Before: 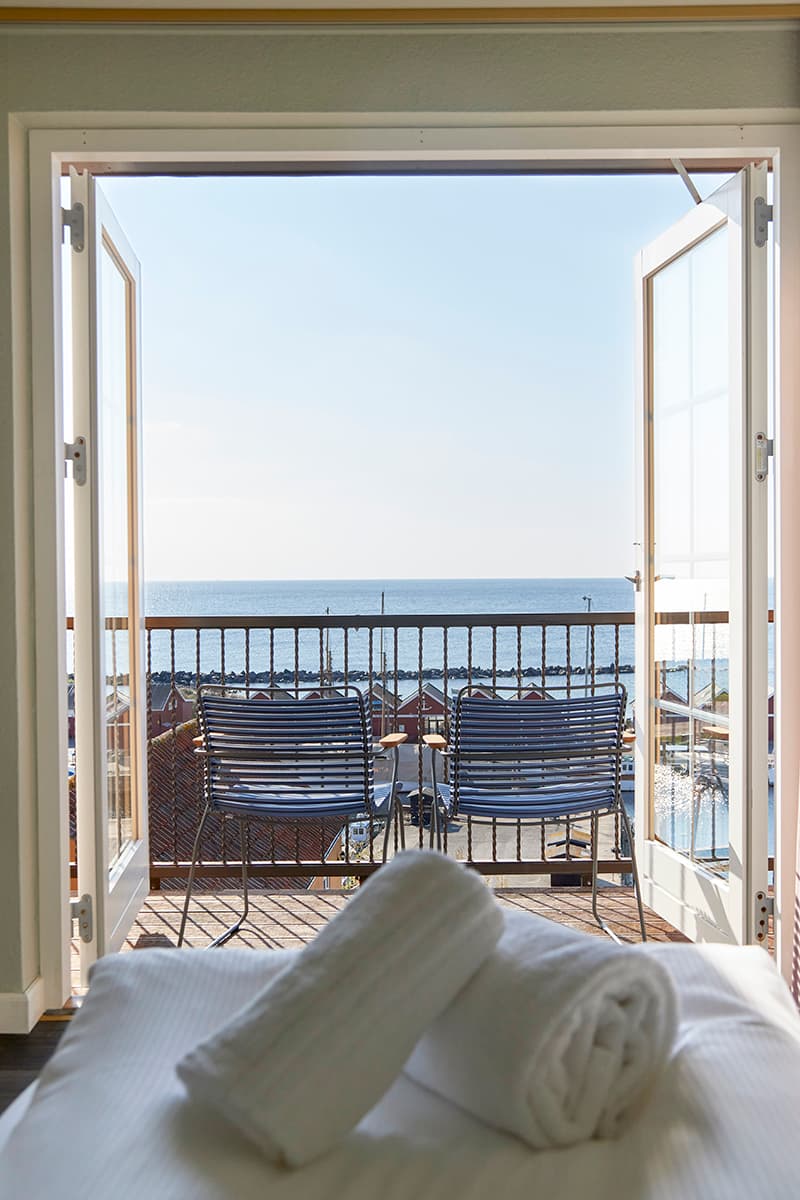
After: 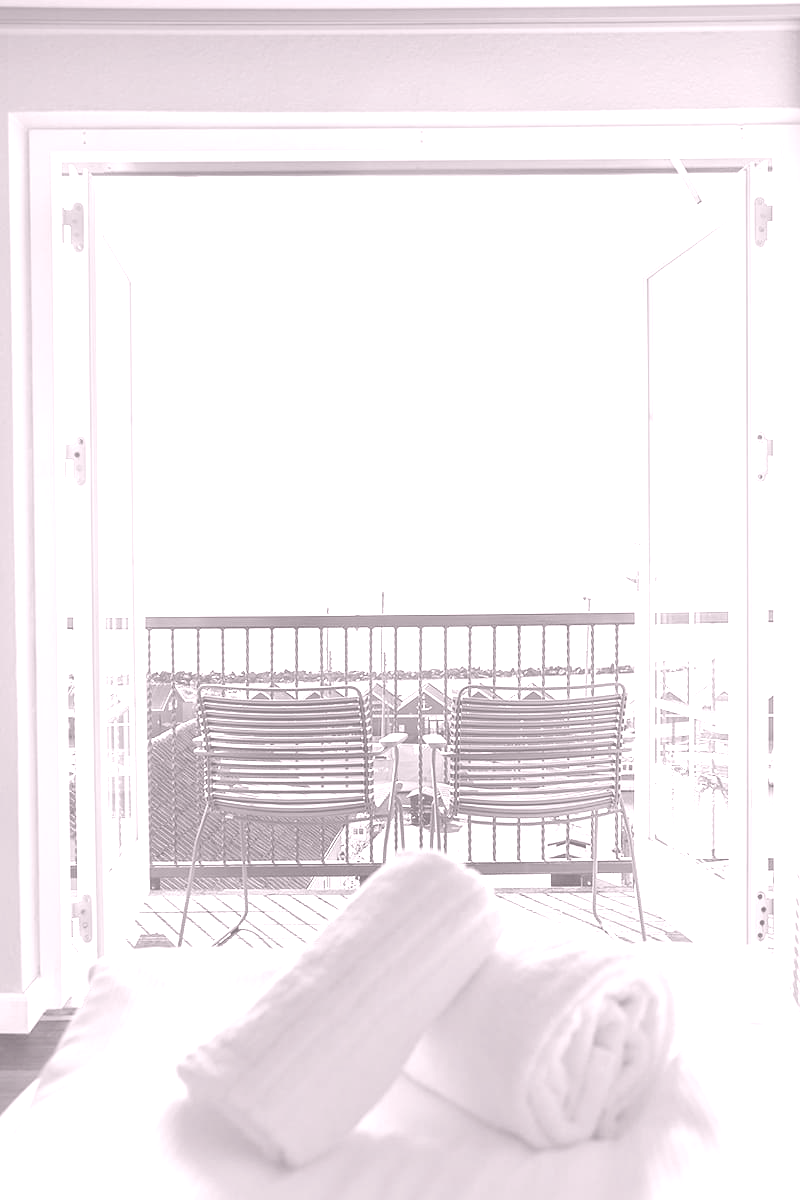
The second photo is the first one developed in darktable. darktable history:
color correction: saturation 1.11
colorize: hue 25.2°, saturation 83%, source mix 82%, lightness 79%, version 1
